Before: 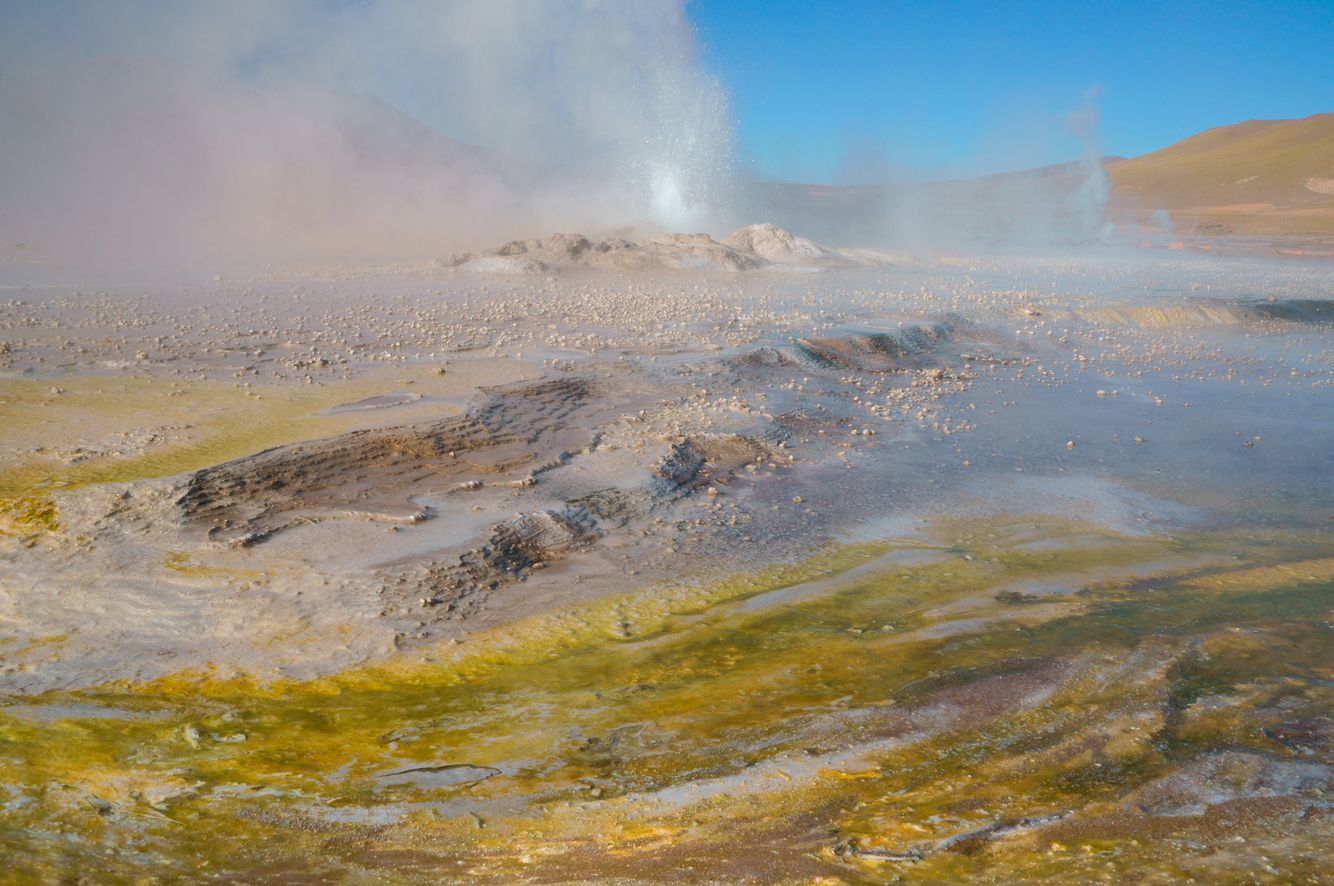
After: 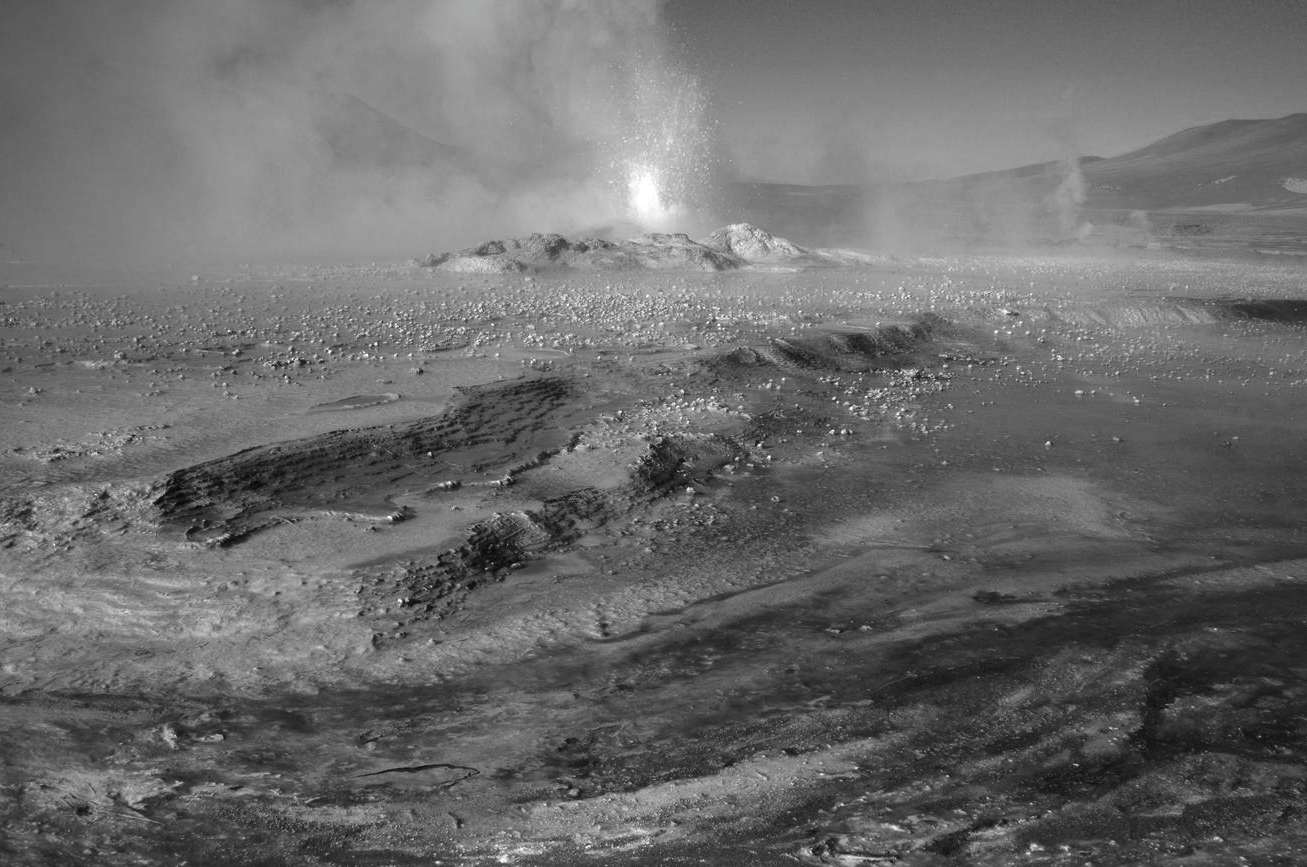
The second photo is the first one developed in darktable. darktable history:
exposure: black level correction 0.001, exposure 0.498 EV, compensate highlight preservation false
crop: left 1.679%, right 0.276%, bottom 2.092%
contrast brightness saturation: contrast -0.032, brightness -0.571, saturation -0.997
